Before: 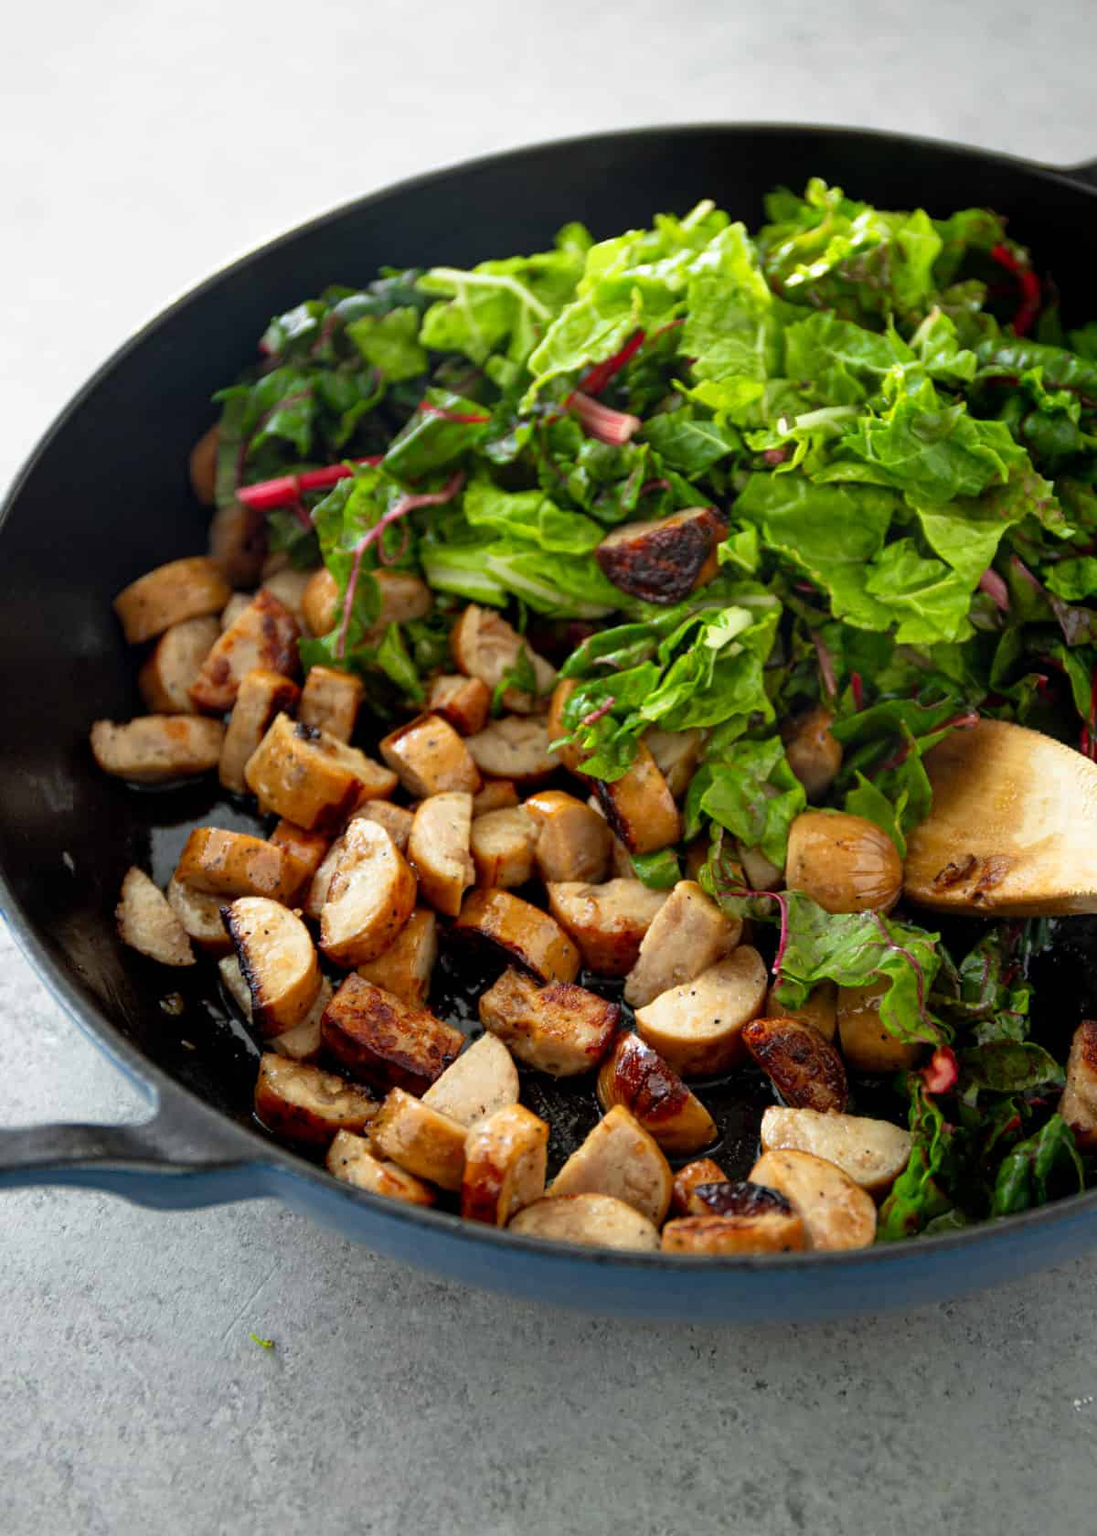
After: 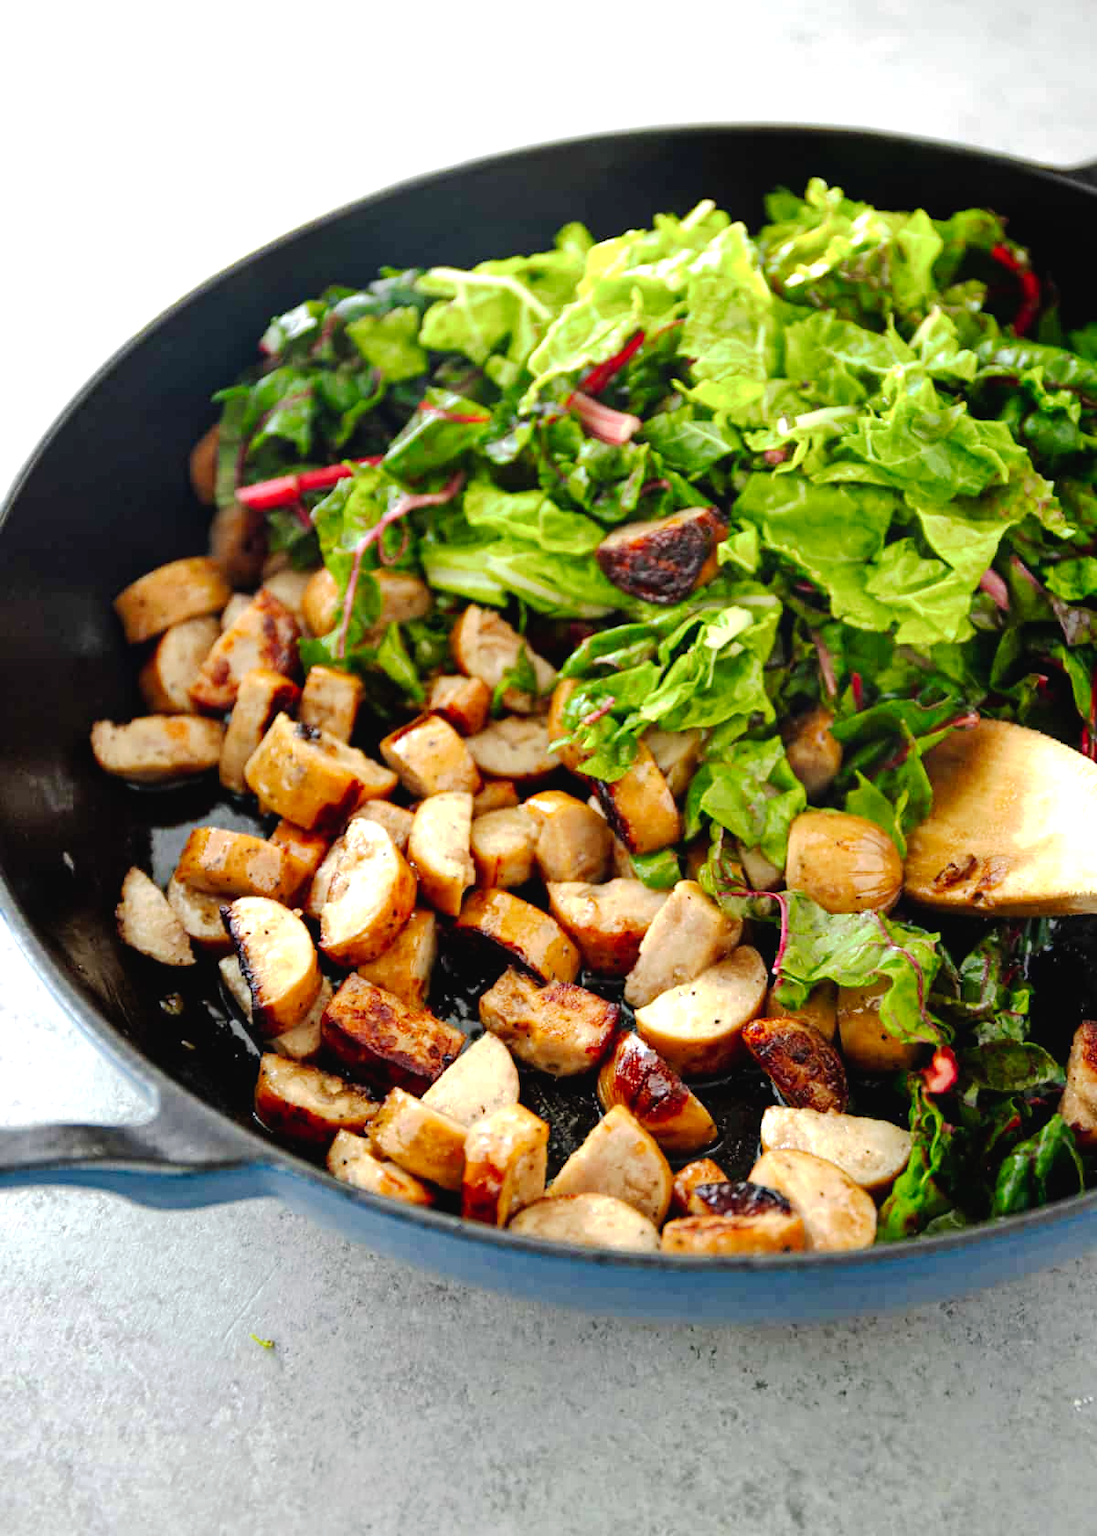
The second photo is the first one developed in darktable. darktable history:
tone curve: curves: ch0 [(0, 0.023) (0.037, 0.04) (0.131, 0.128) (0.304, 0.331) (0.504, 0.584) (0.616, 0.687) (0.704, 0.764) (0.808, 0.823) (1, 1)]; ch1 [(0, 0) (0.301, 0.3) (0.477, 0.472) (0.493, 0.497) (0.508, 0.501) (0.544, 0.541) (0.563, 0.565) (0.626, 0.66) (0.721, 0.776) (1, 1)]; ch2 [(0, 0) (0.249, 0.216) (0.349, 0.343) (0.424, 0.442) (0.476, 0.483) (0.502, 0.5) (0.517, 0.519) (0.532, 0.553) (0.569, 0.587) (0.634, 0.628) (0.706, 0.729) (0.828, 0.742) (1, 0.9)], preserve colors none
exposure: exposure 0.66 EV, compensate highlight preservation false
